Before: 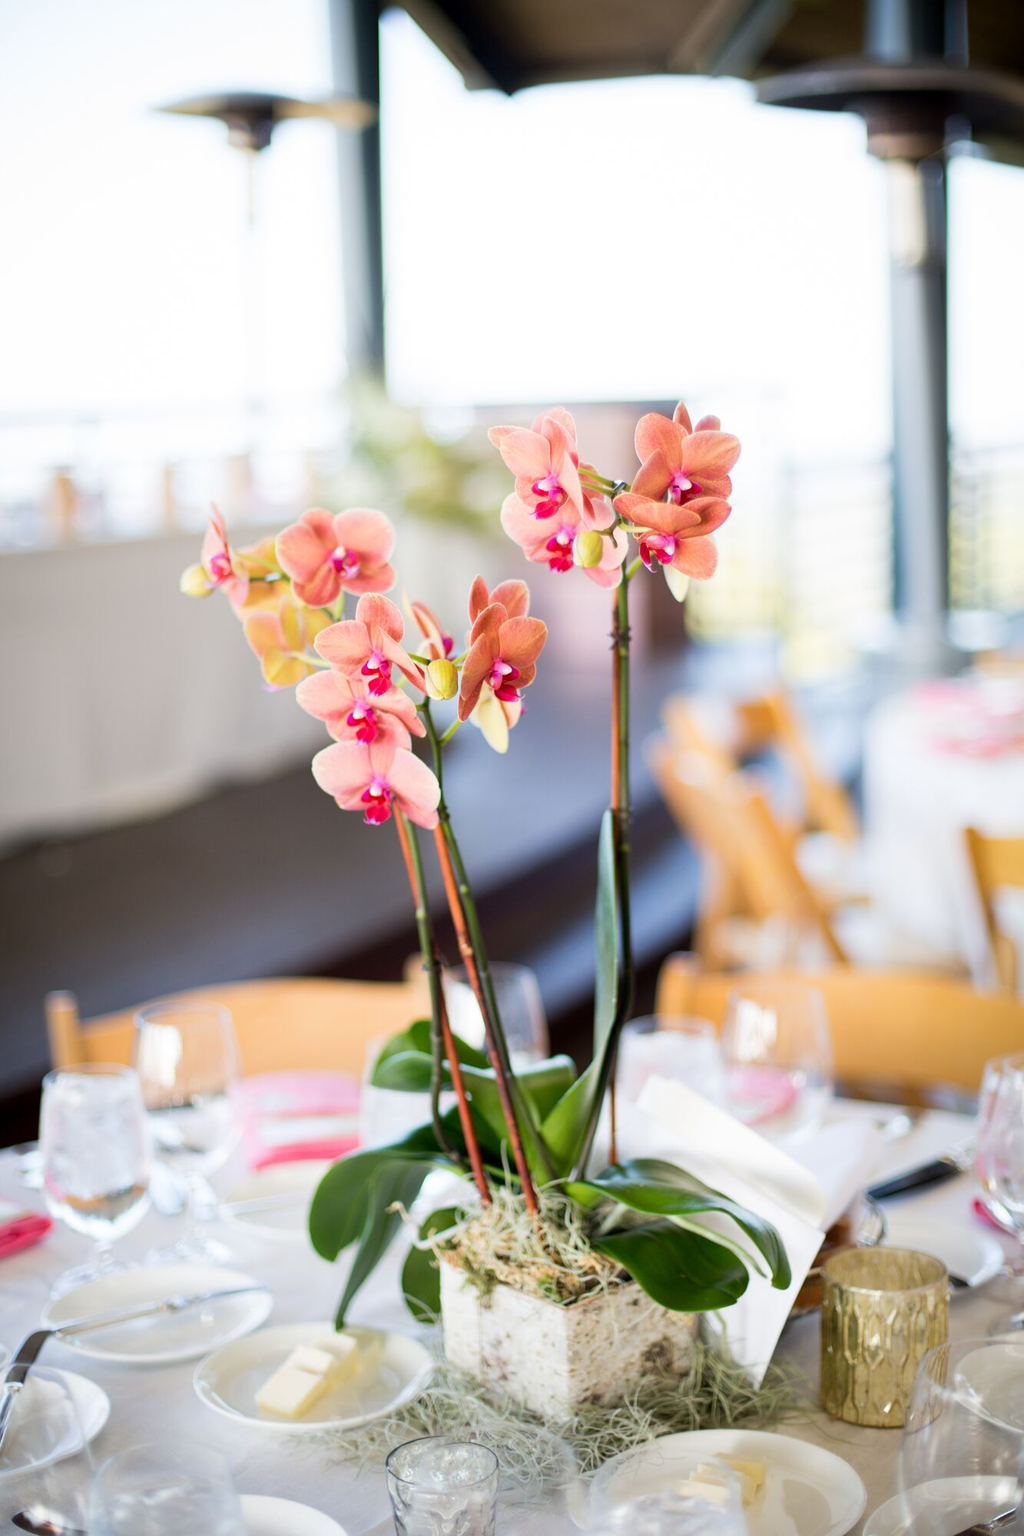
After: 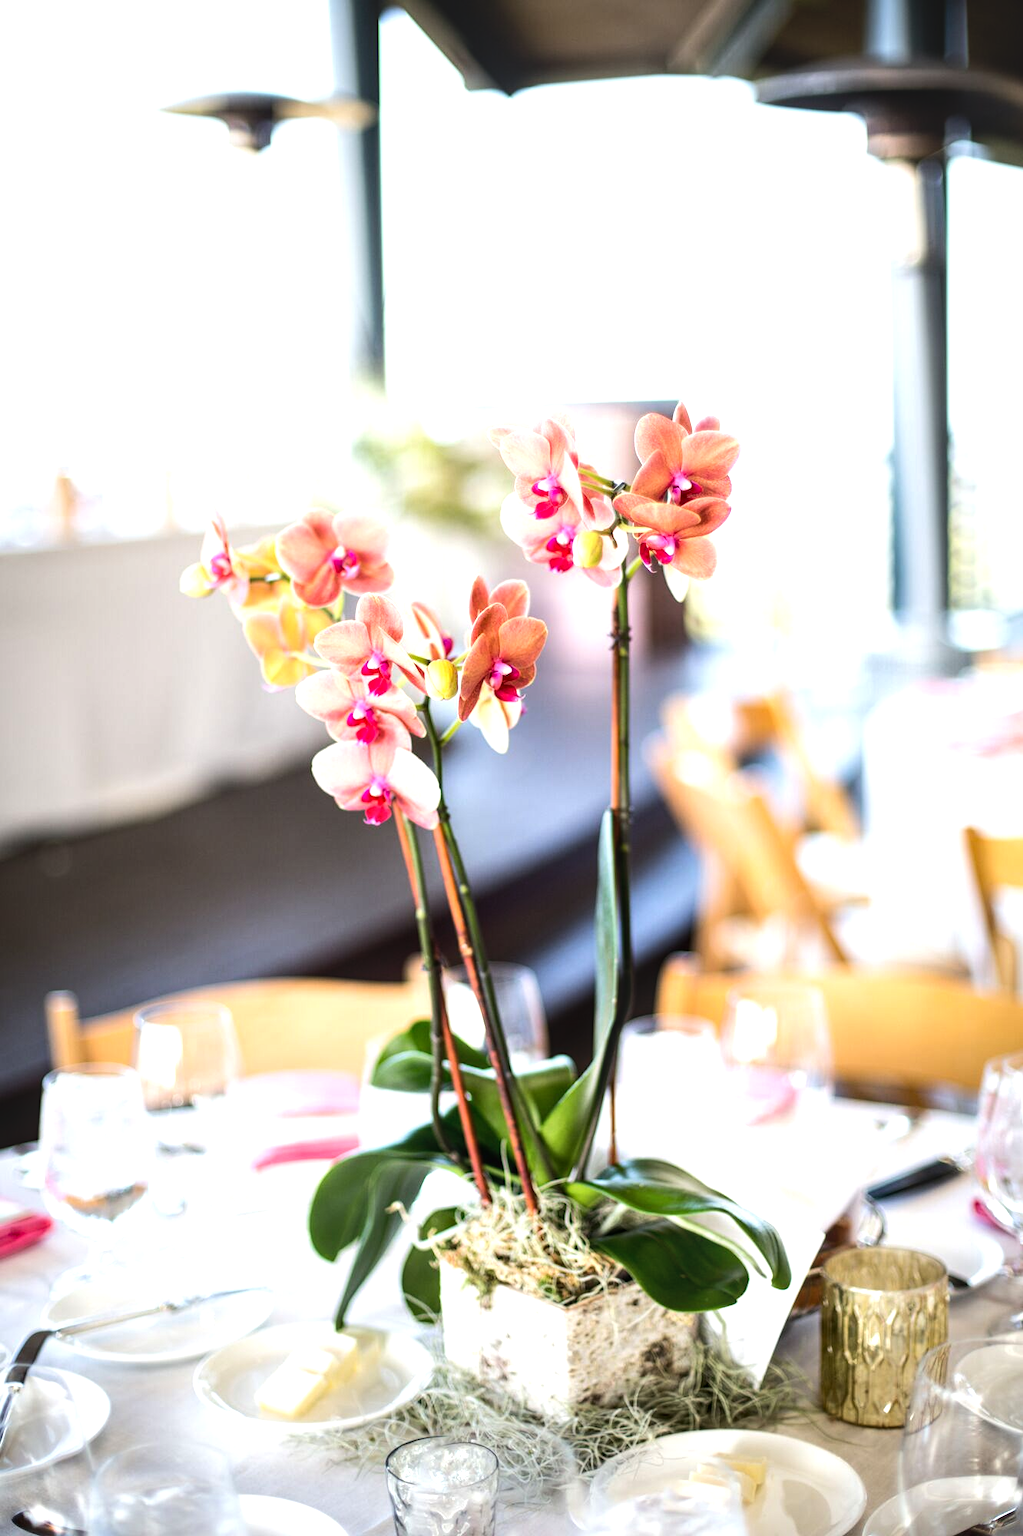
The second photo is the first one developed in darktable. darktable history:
exposure: compensate highlight preservation false
local contrast: on, module defaults
tone equalizer: -8 EV -0.75 EV, -7 EV -0.7 EV, -6 EV -0.6 EV, -5 EV -0.4 EV, -3 EV 0.4 EV, -2 EV 0.6 EV, -1 EV 0.7 EV, +0 EV 0.75 EV, edges refinement/feathering 500, mask exposure compensation -1.57 EV, preserve details no
